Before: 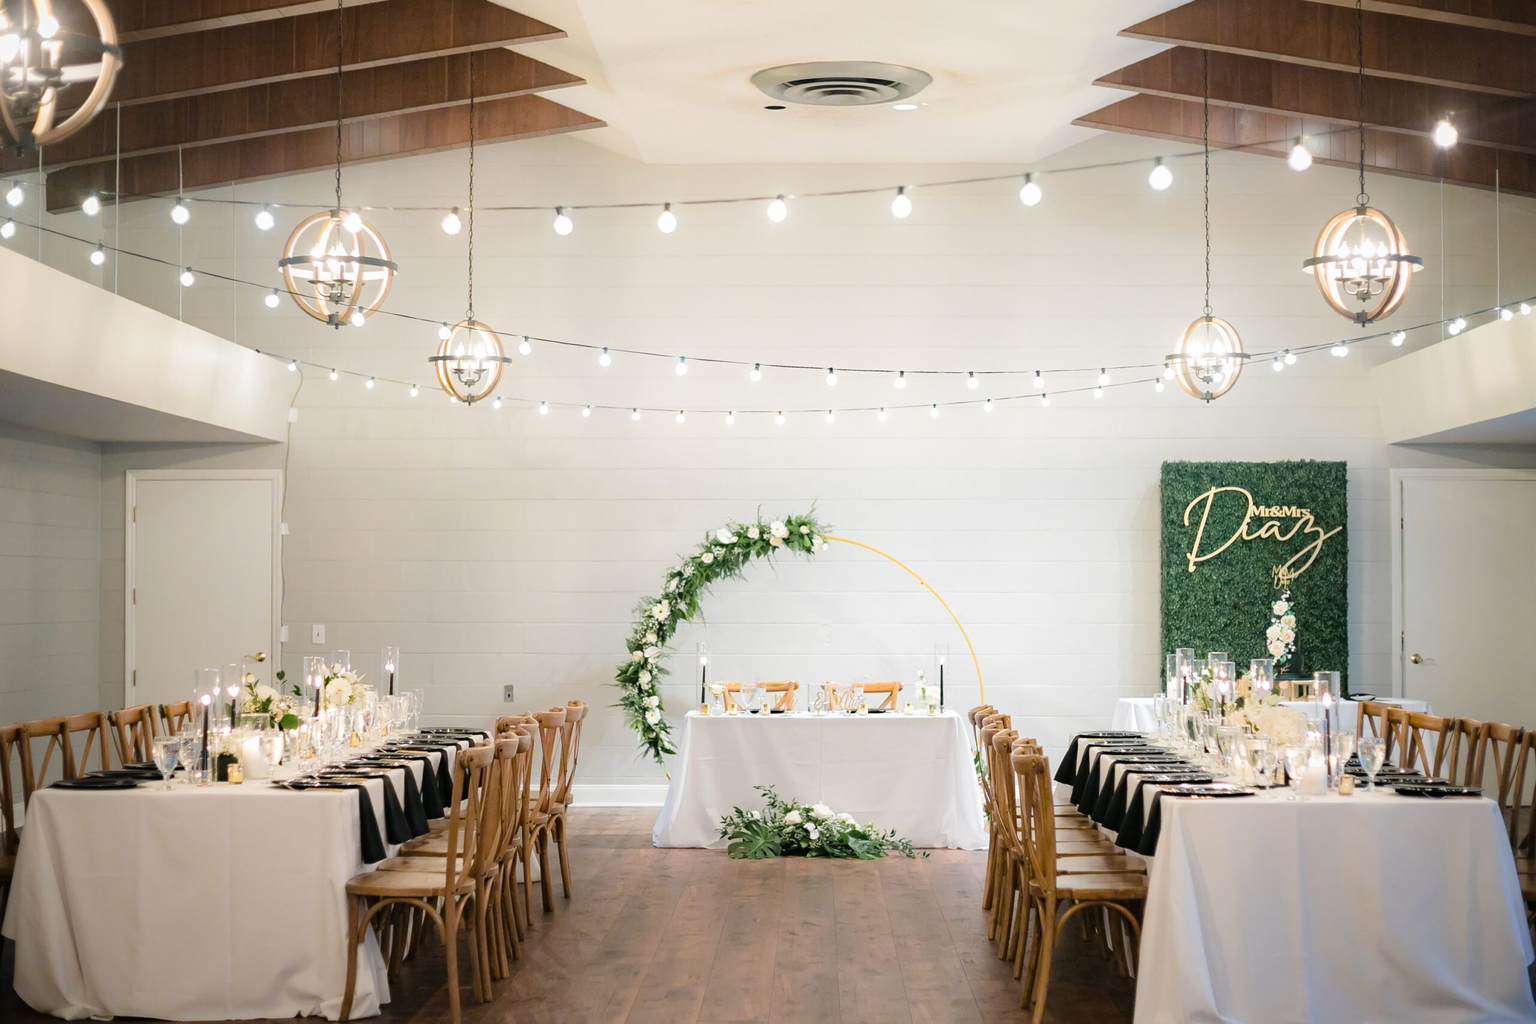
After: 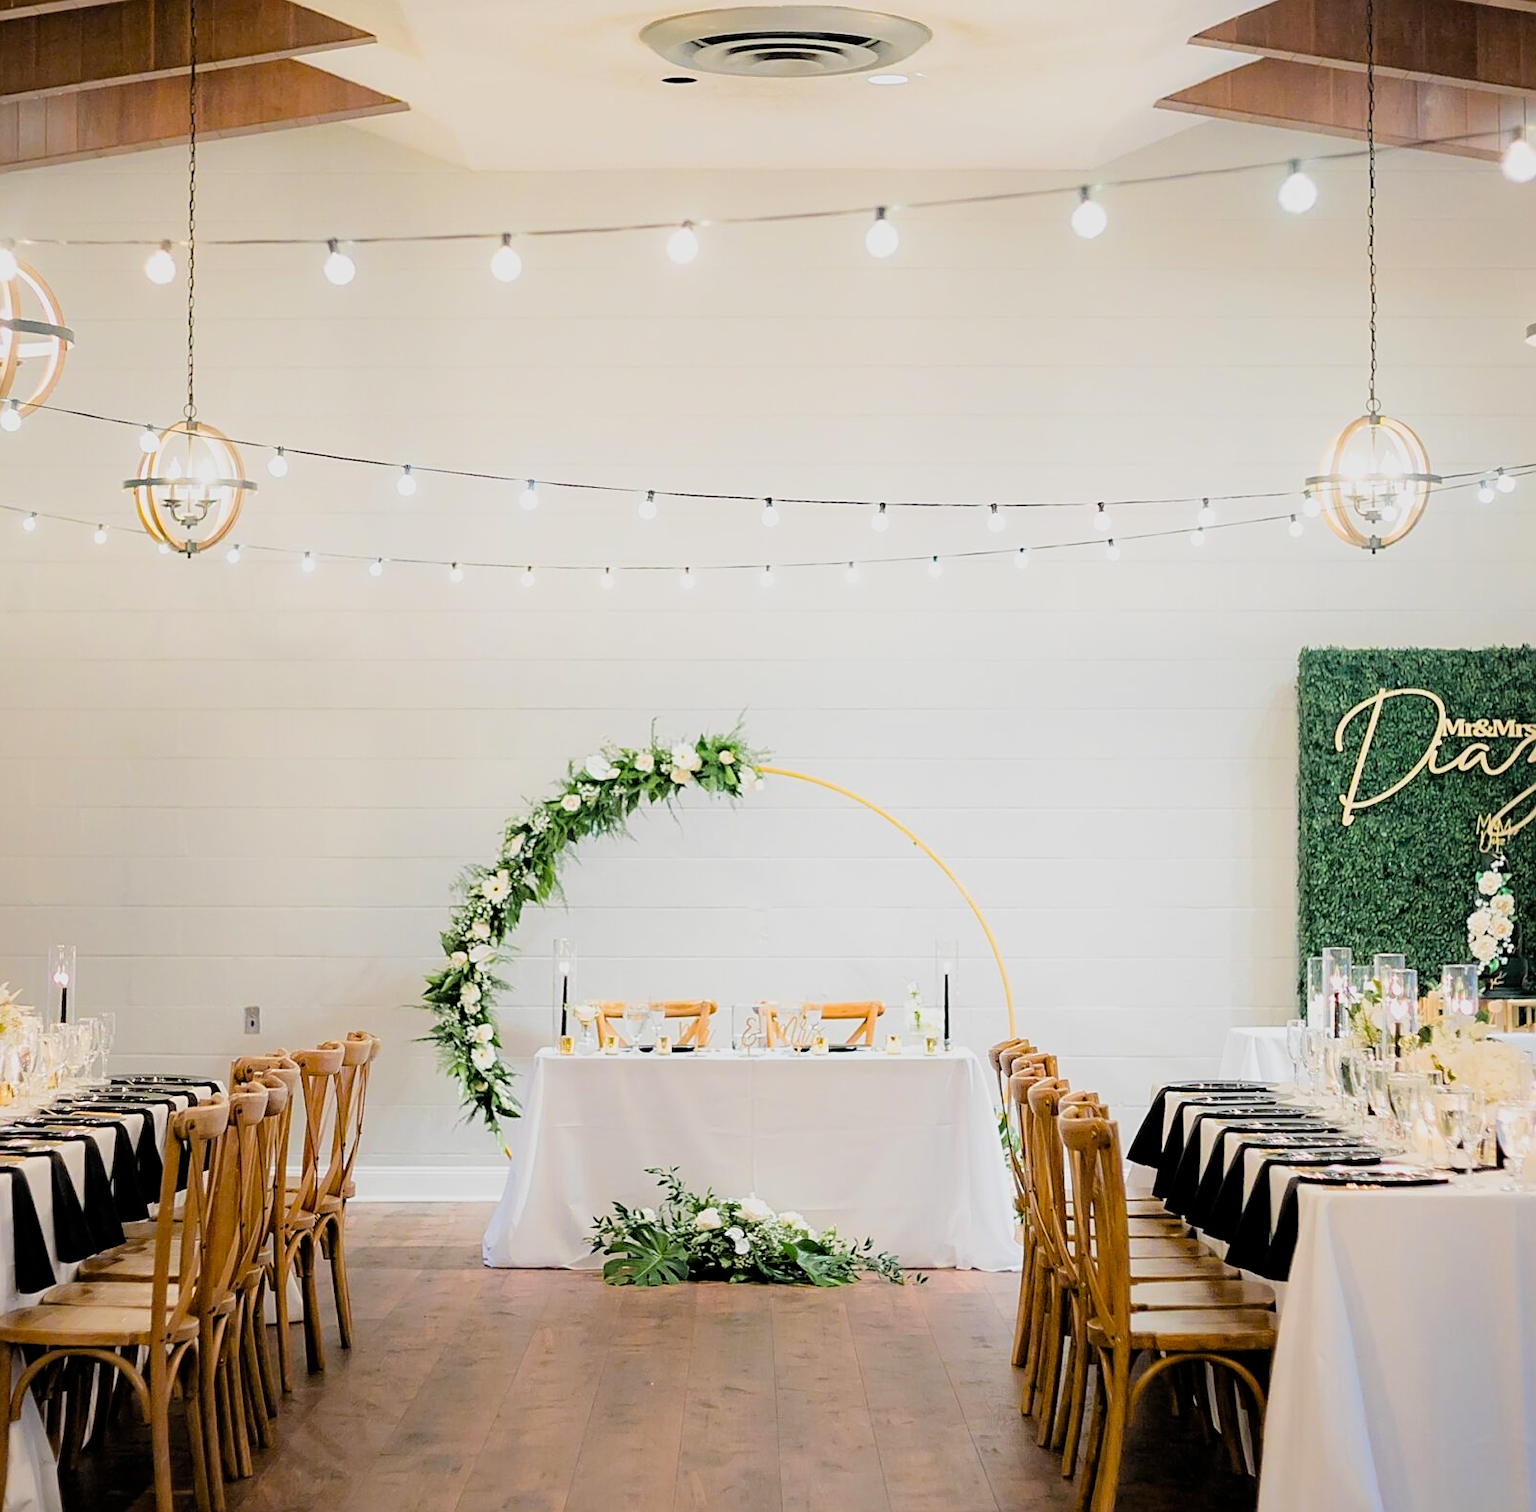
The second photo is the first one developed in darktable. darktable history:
filmic rgb: black relative exposure -7.75 EV, white relative exposure 4.4 EV, threshold 3 EV, target black luminance 0%, hardness 3.76, latitude 50.51%, contrast 1.074, highlights saturation mix 10%, shadows ↔ highlights balance -0.22%, color science v4 (2020), enable highlight reconstruction true
sharpen: on, module defaults
exposure: exposure 0.128 EV, compensate highlight preservation false
crop and rotate: left 22.918%, top 5.629%, right 14.711%, bottom 2.247%
